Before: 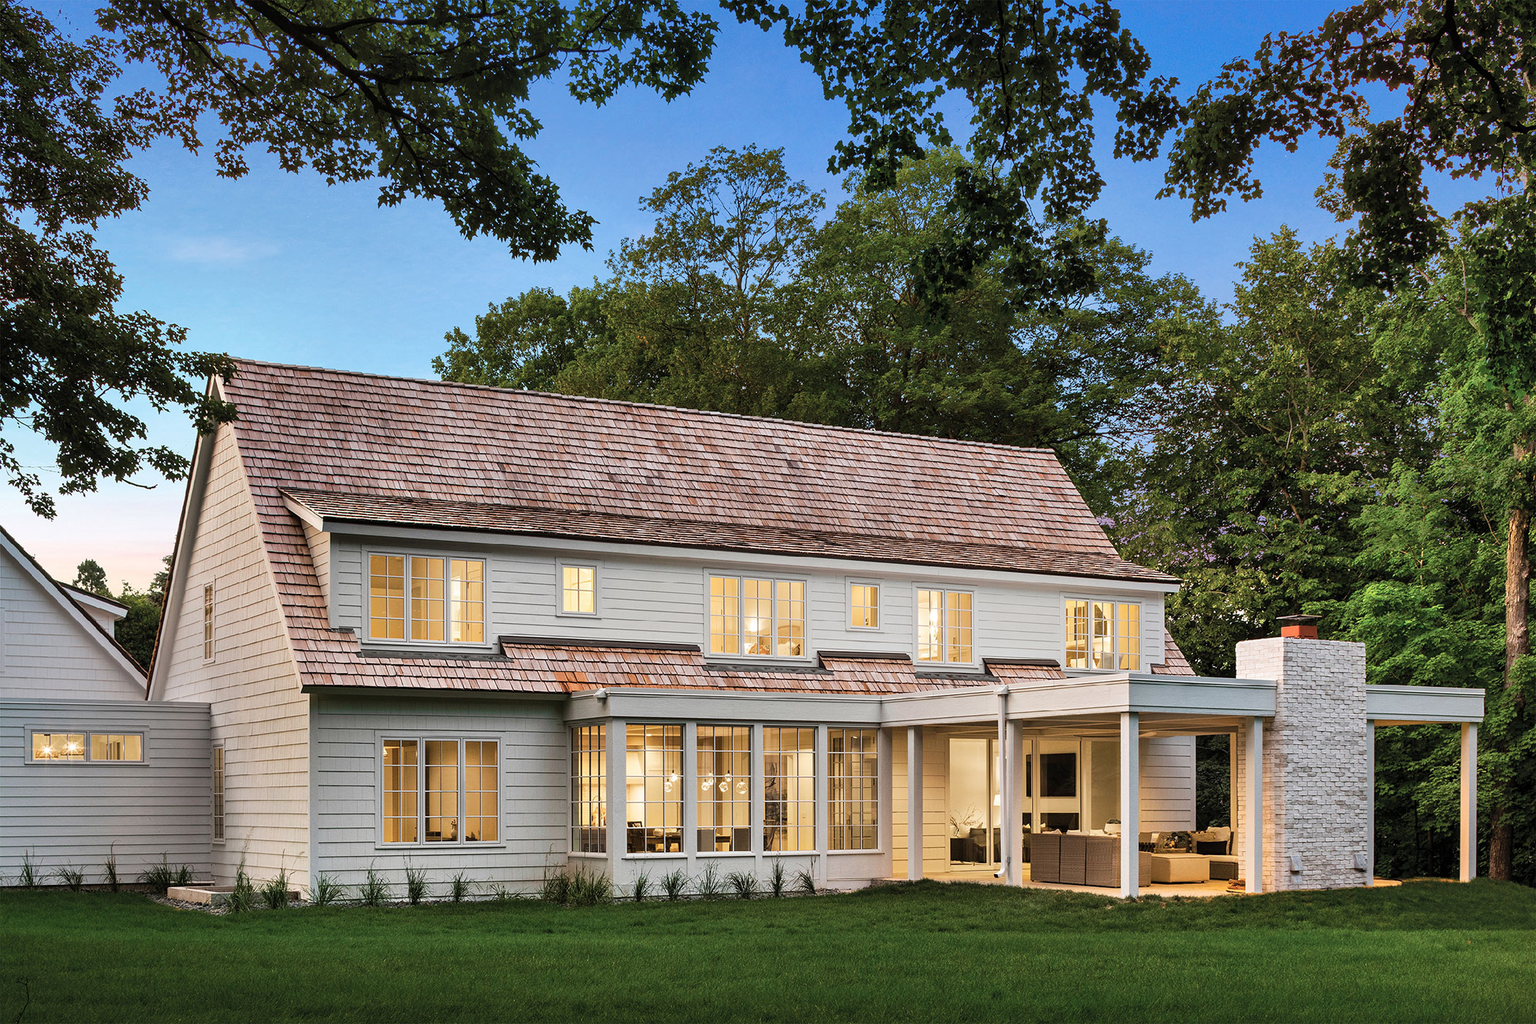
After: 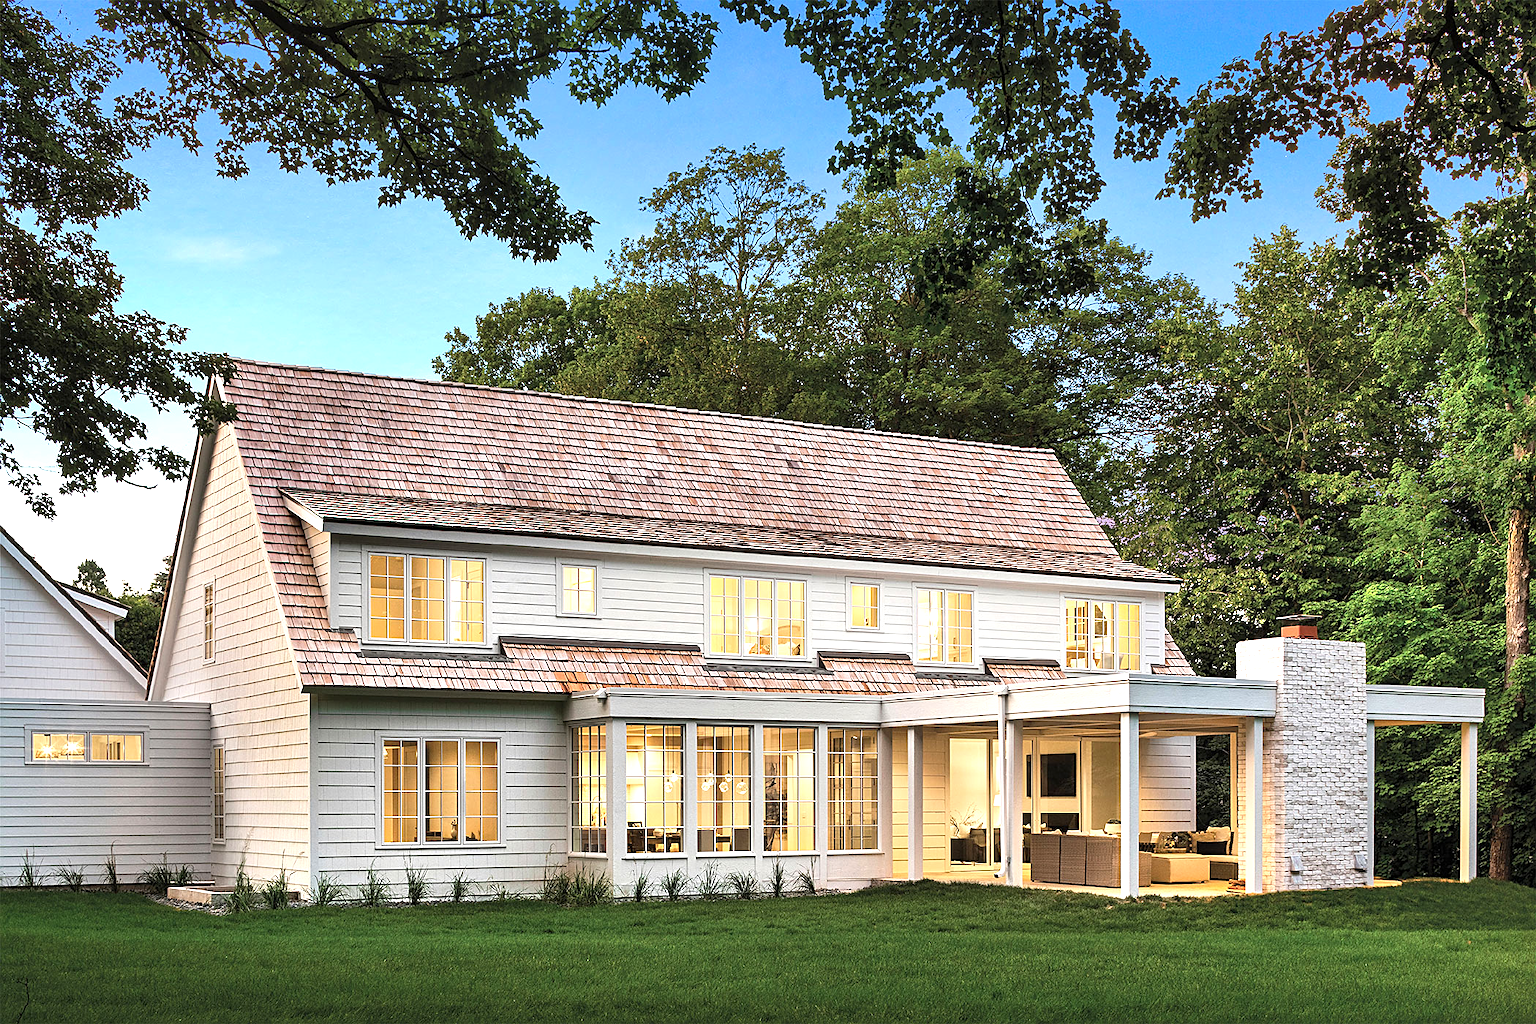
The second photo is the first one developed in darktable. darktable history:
sharpen: on, module defaults
exposure: black level correction 0, exposure 0.699 EV, compensate exposure bias true, compensate highlight preservation false
